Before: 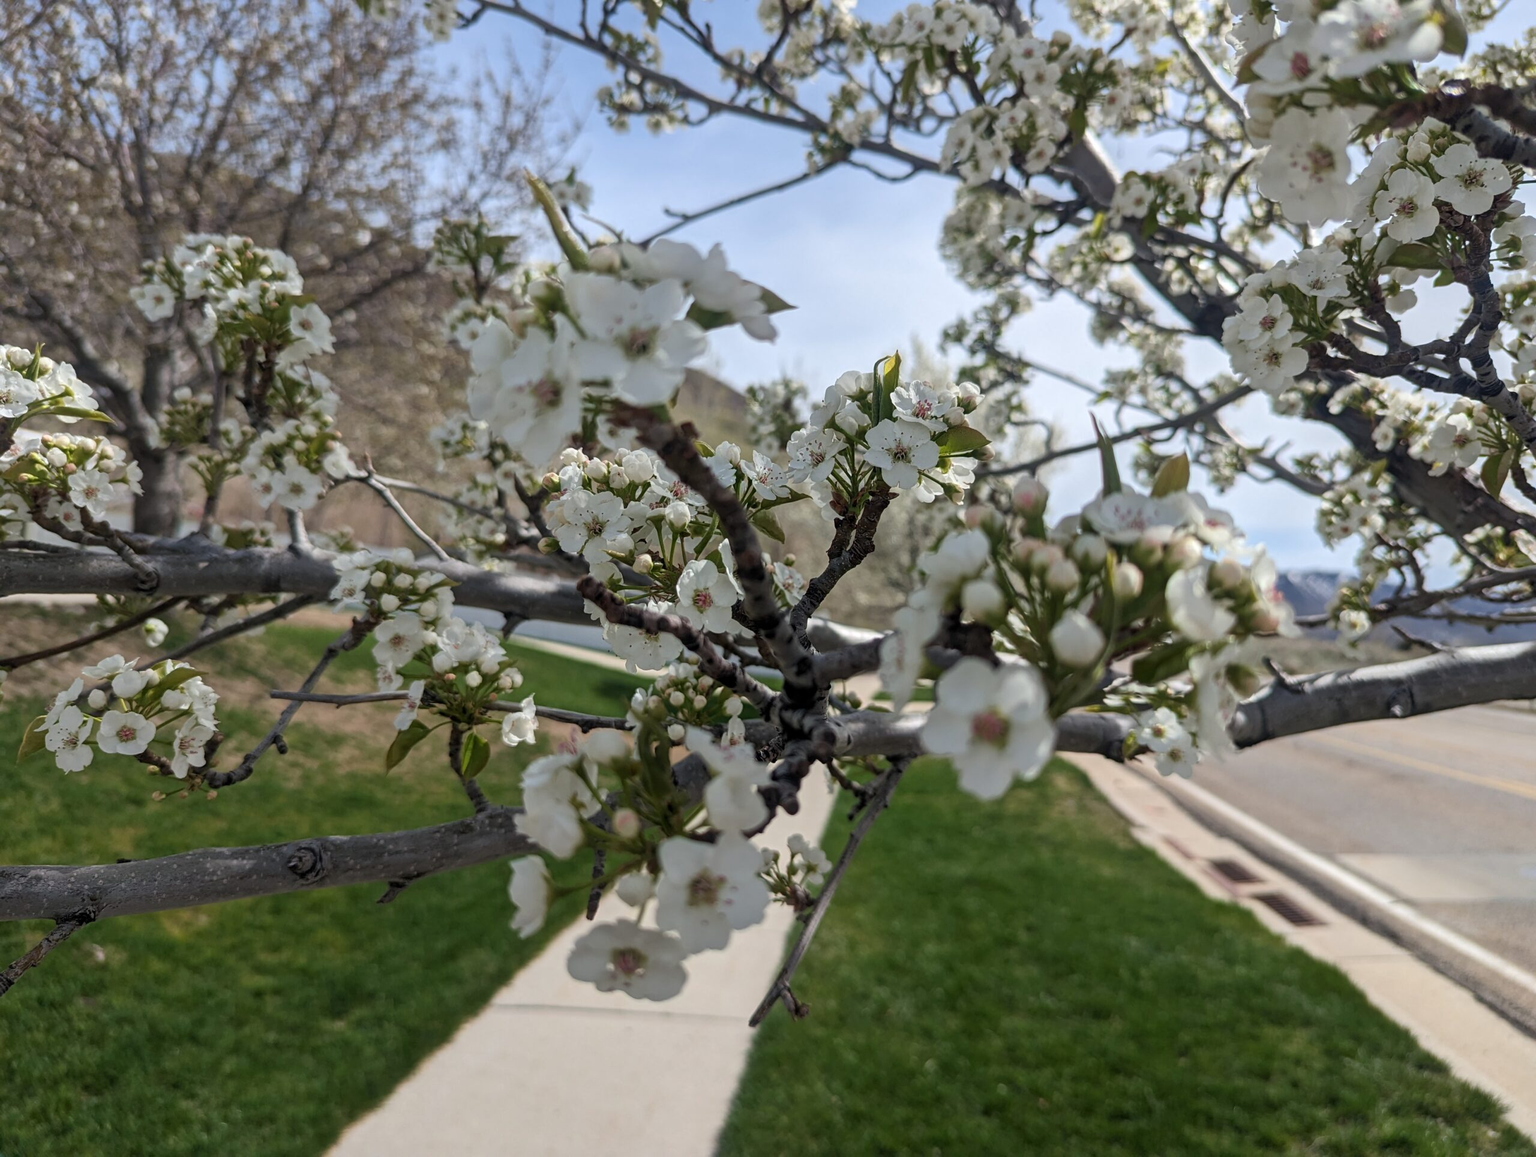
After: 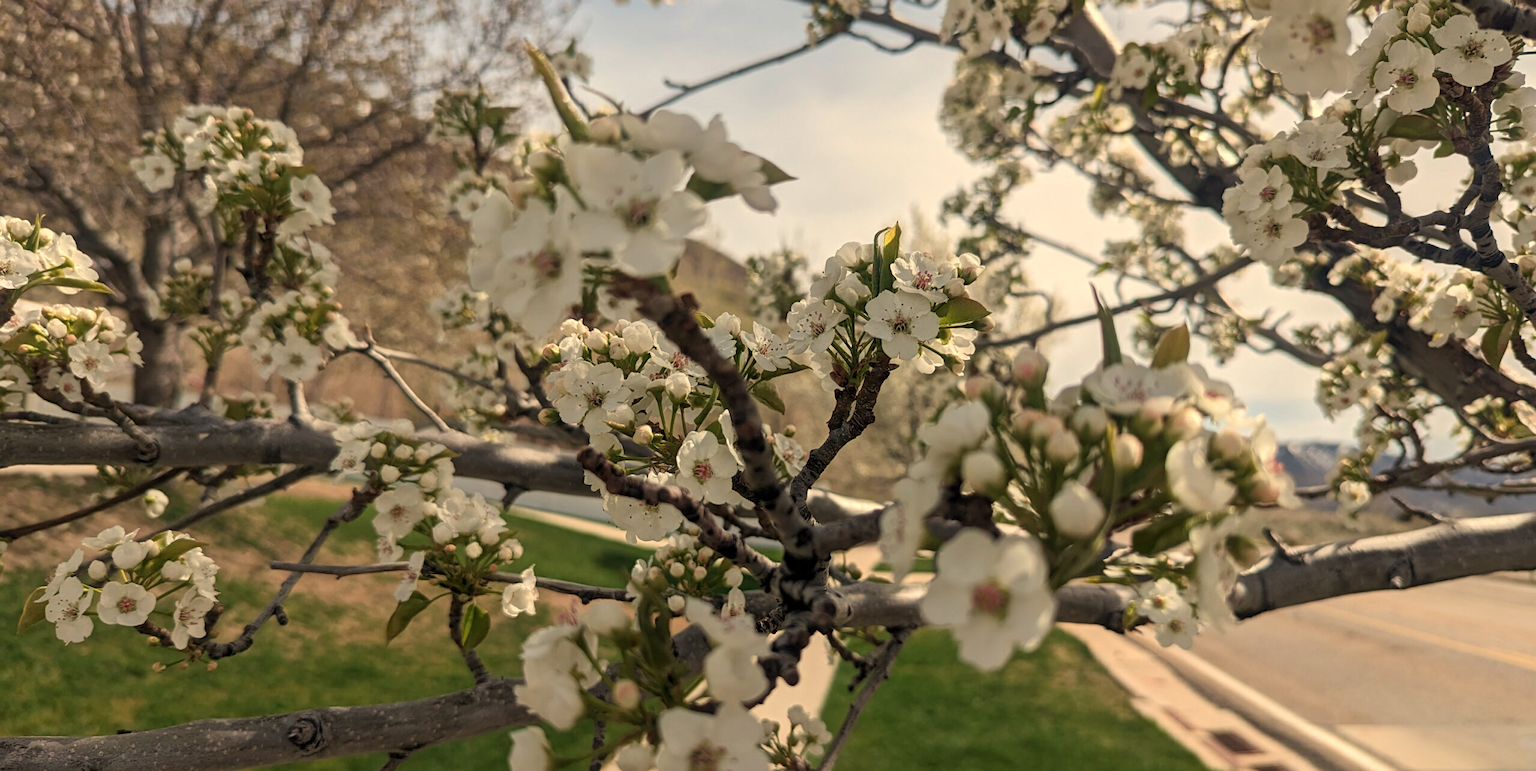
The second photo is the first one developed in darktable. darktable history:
crop: top 11.166%, bottom 22.168%
white balance: red 1.138, green 0.996, blue 0.812
